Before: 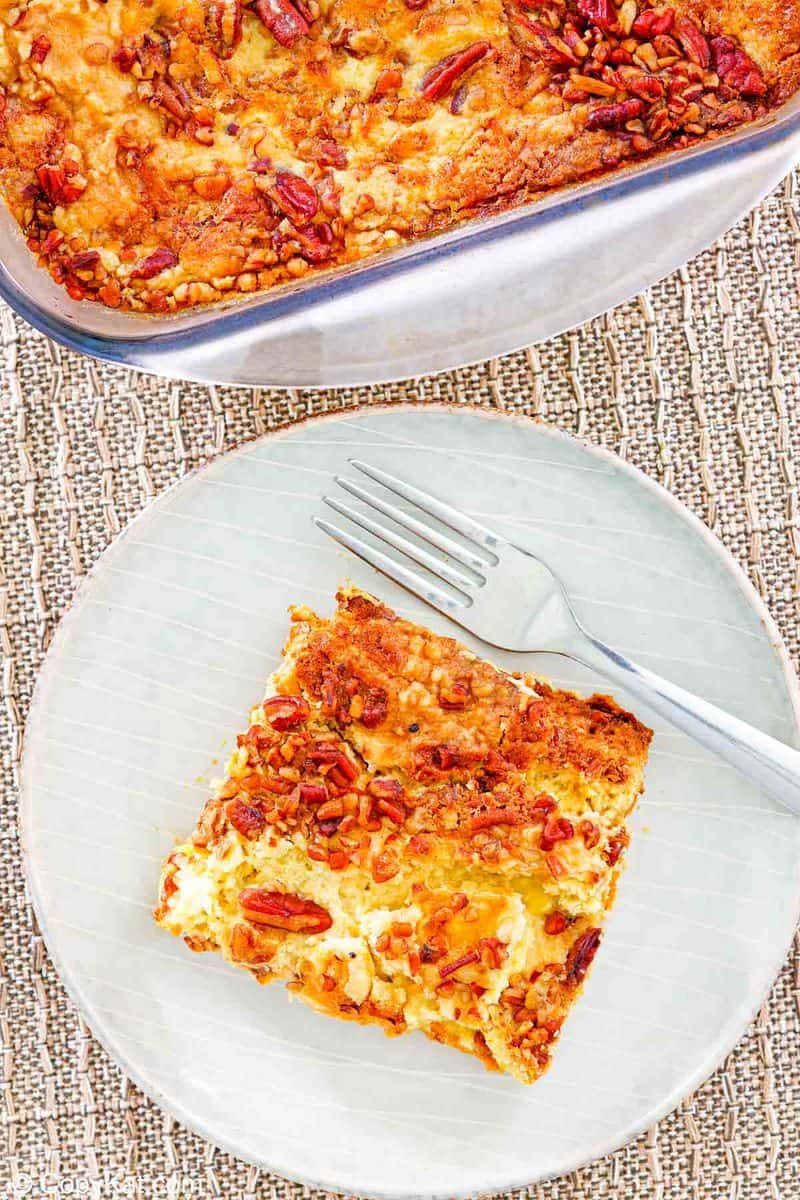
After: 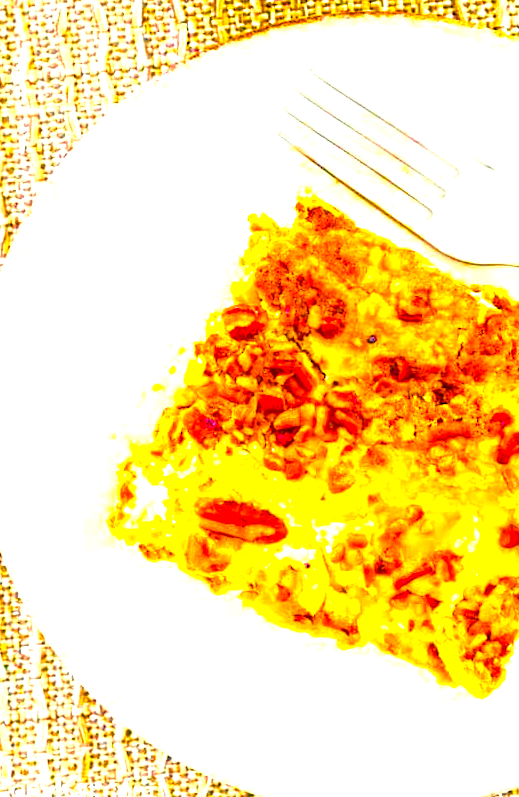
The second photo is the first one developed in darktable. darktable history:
crop and rotate: angle -0.865°, left 4.052%, top 32.024%, right 29.497%
color balance rgb: shadows lift › chroma 7.031%, shadows lift › hue 244.73°, highlights gain › chroma 3.061%, highlights gain › hue 75.5°, perceptual saturation grading › global saturation 65.35%, perceptual saturation grading › highlights 59.366%, perceptual saturation grading › mid-tones 49.6%, perceptual saturation grading › shadows 49.98%, global vibrance 6.16%
exposure: black level correction 0, exposure 1.438 EV, compensate highlight preservation false
